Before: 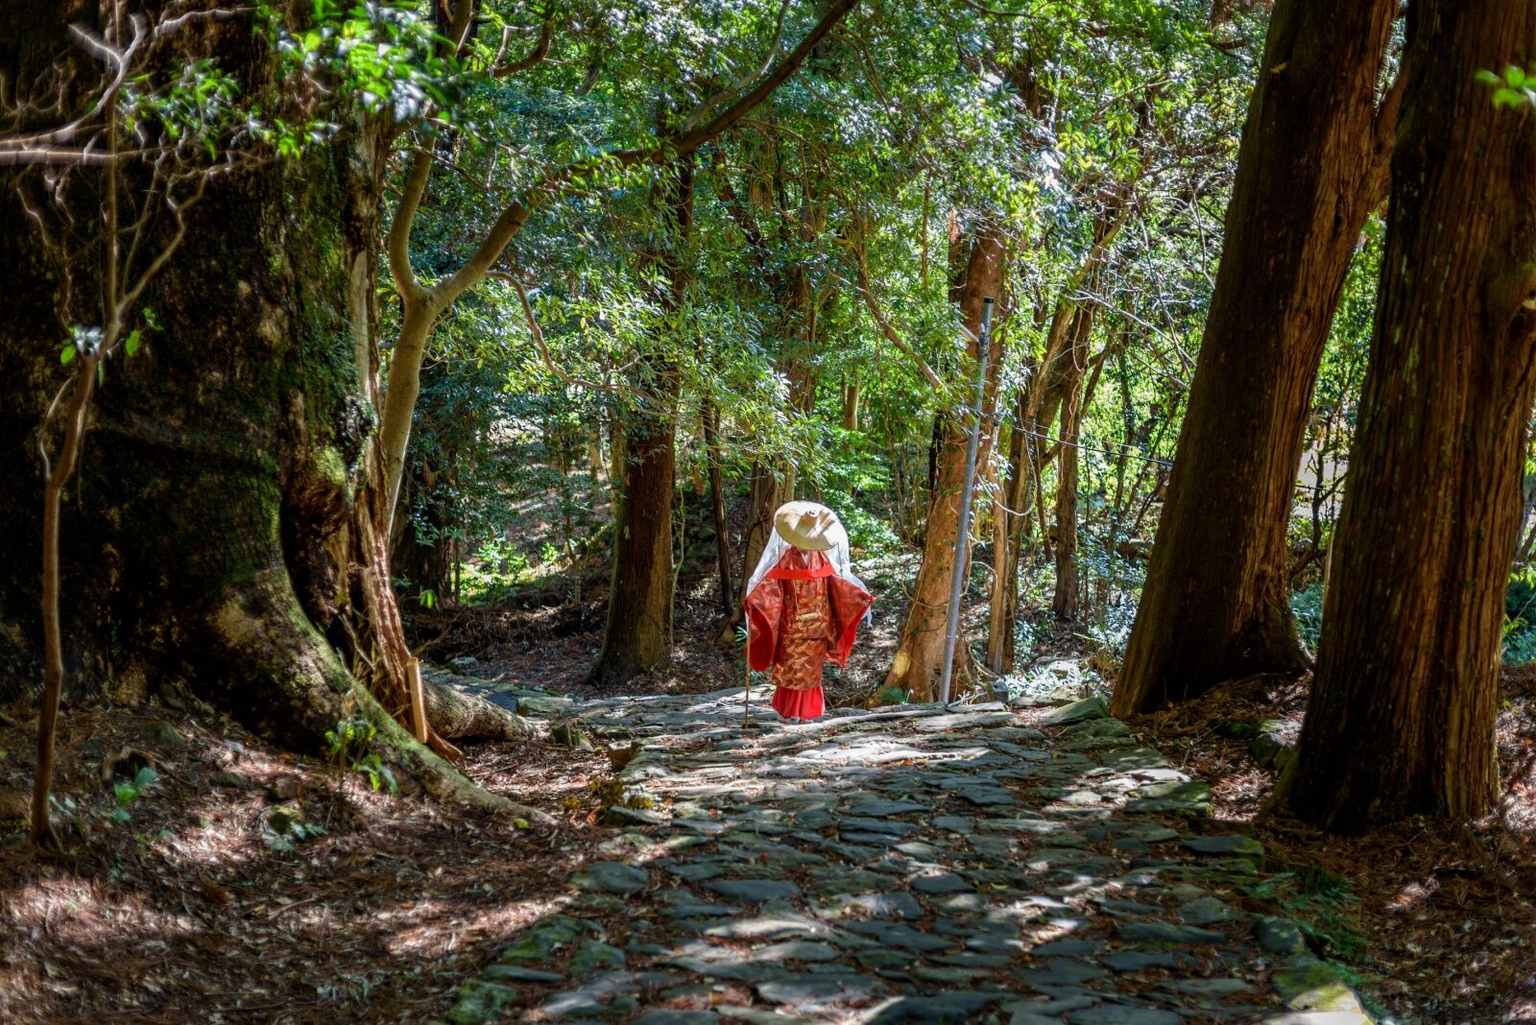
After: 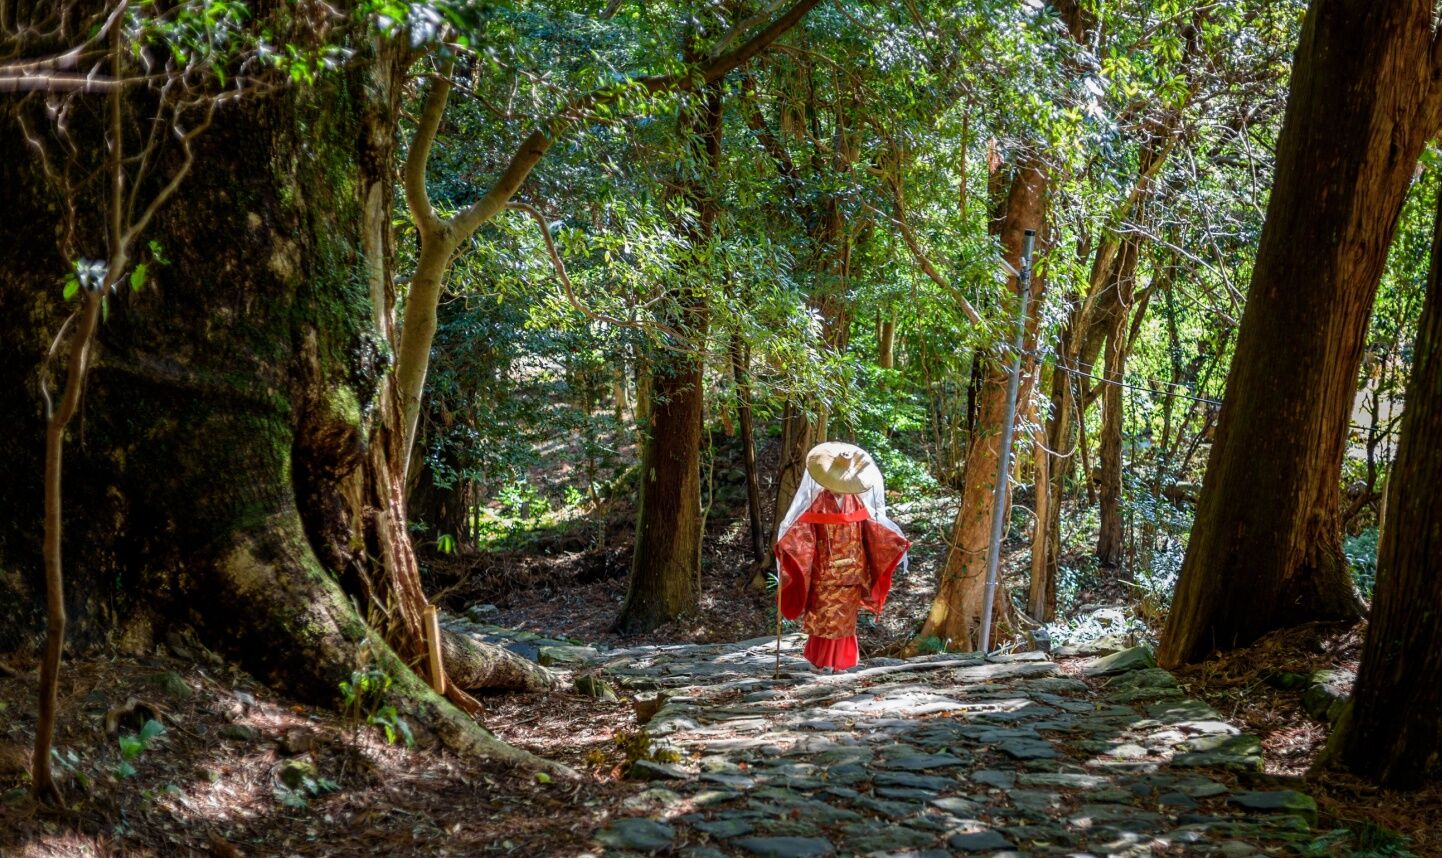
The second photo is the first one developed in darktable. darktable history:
crop: top 7.548%, right 9.871%, bottom 12.094%
